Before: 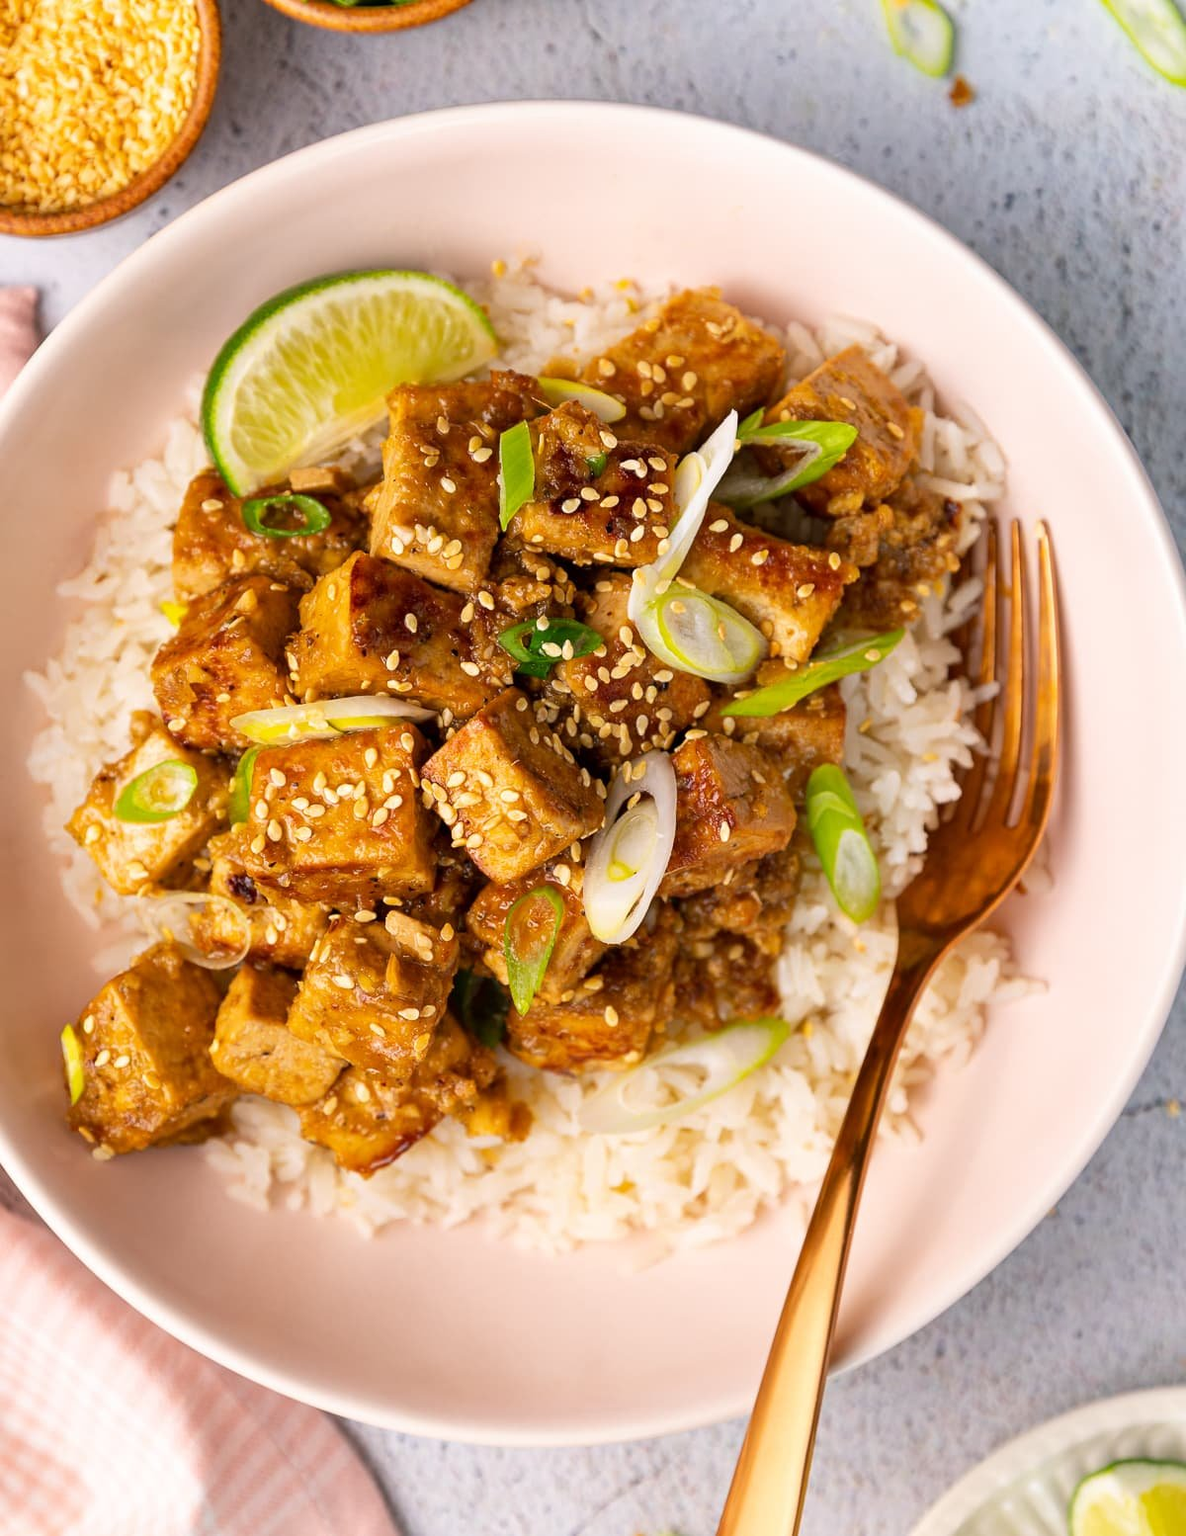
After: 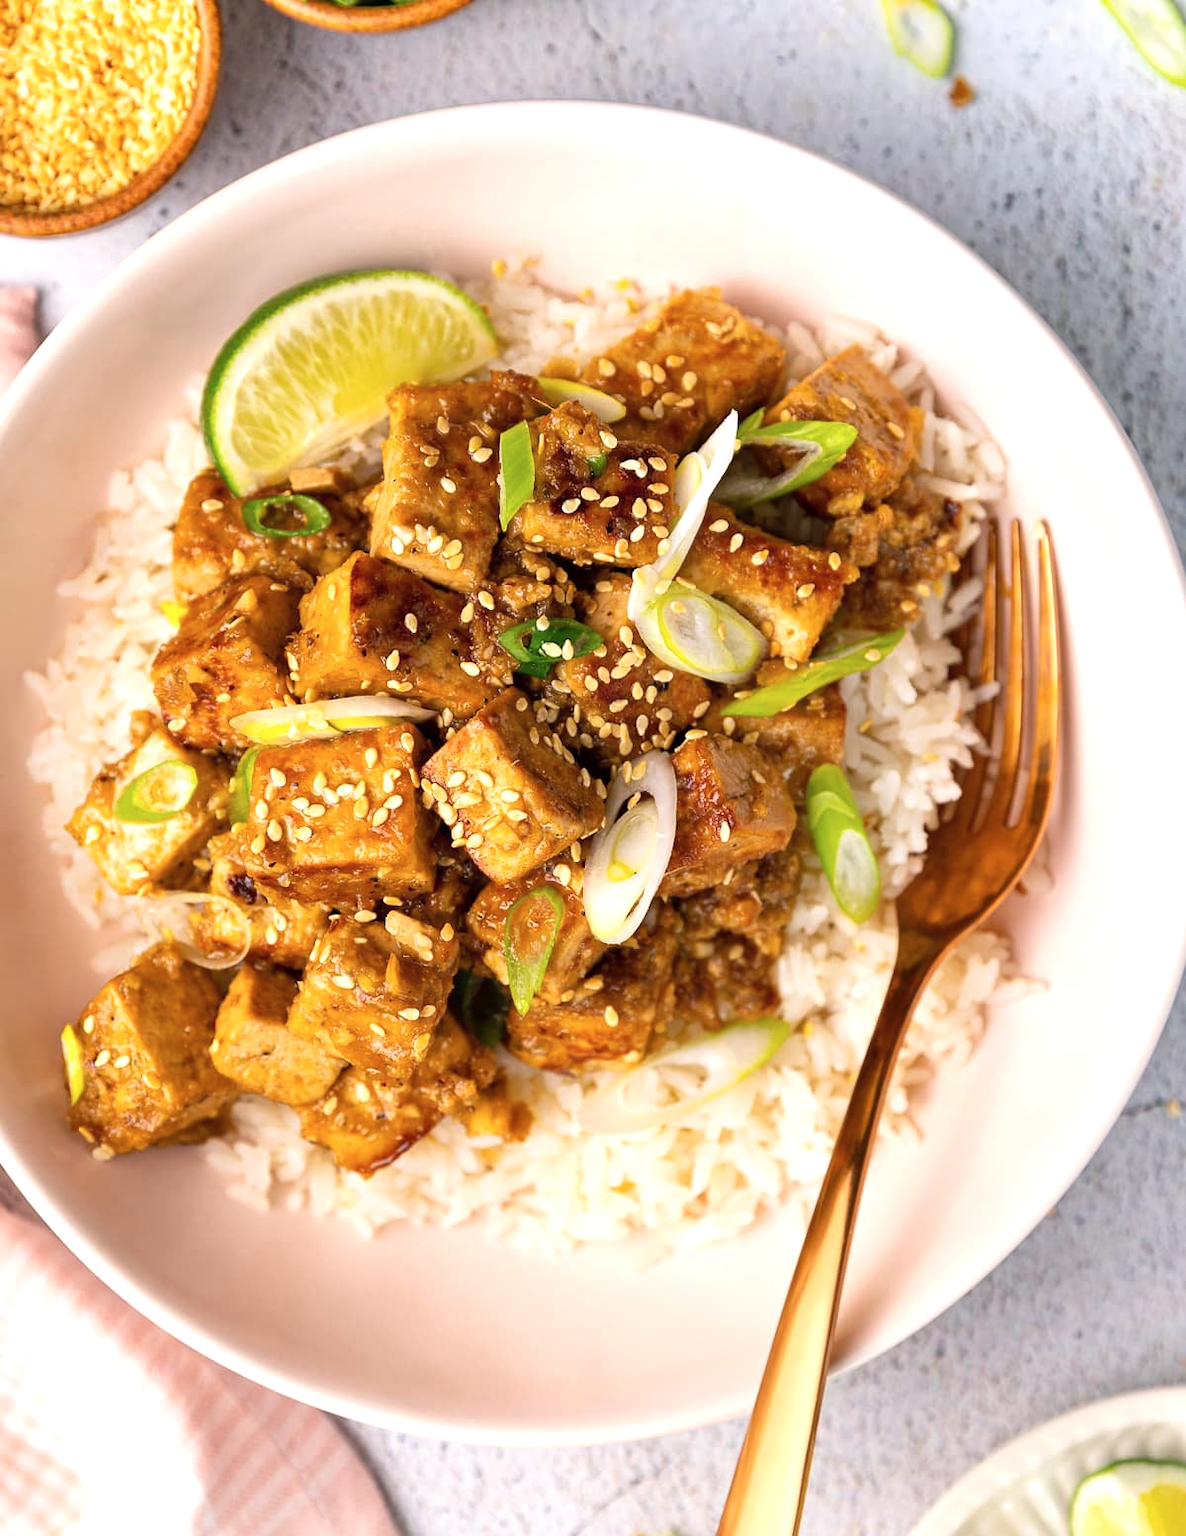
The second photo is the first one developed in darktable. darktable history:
shadows and highlights: radius 111.28, shadows 50.91, white point adjustment 9.09, highlights -3.53, soften with gaussian
